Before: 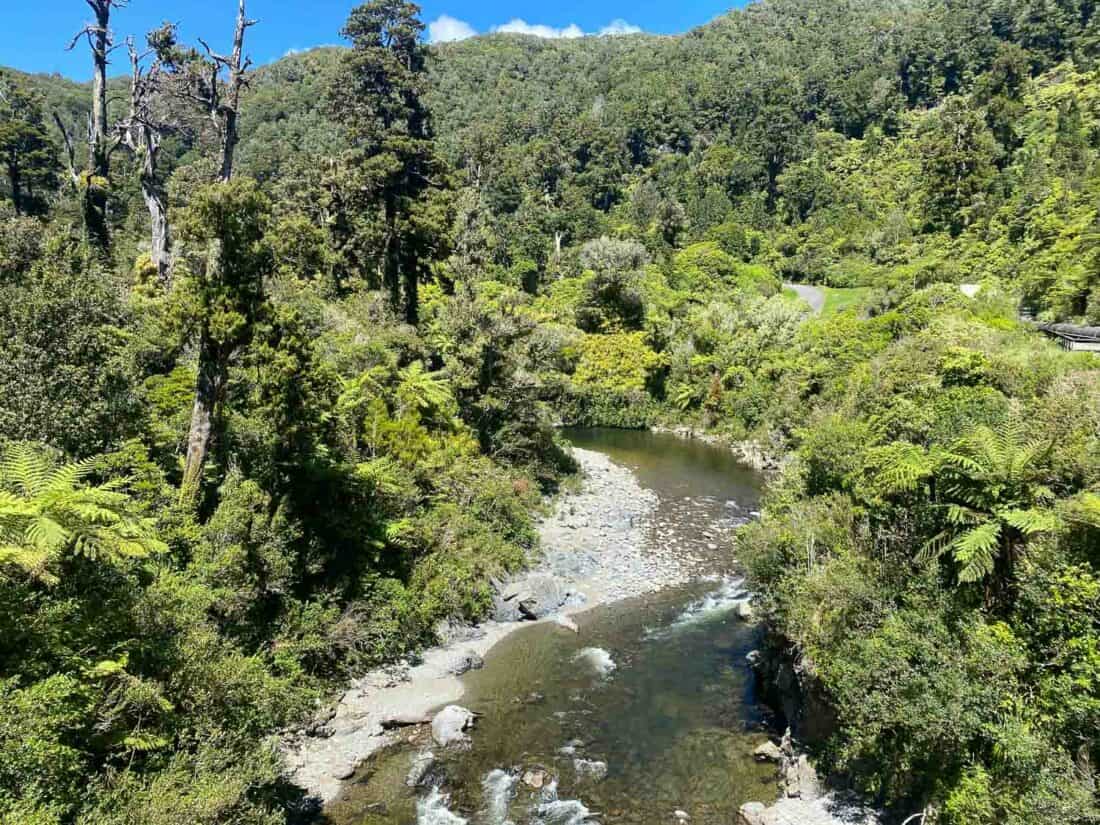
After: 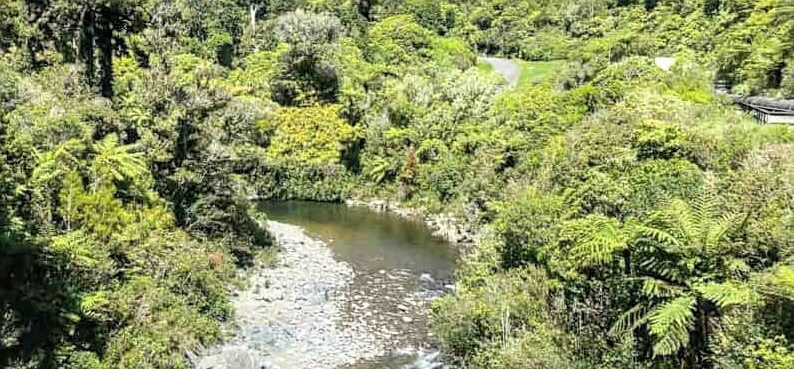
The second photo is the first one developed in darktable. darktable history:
sharpen: amount 0.21
crop and rotate: left 27.73%, top 27.518%, bottom 27.748%
local contrast: detail 130%
contrast brightness saturation: brightness 0.14
